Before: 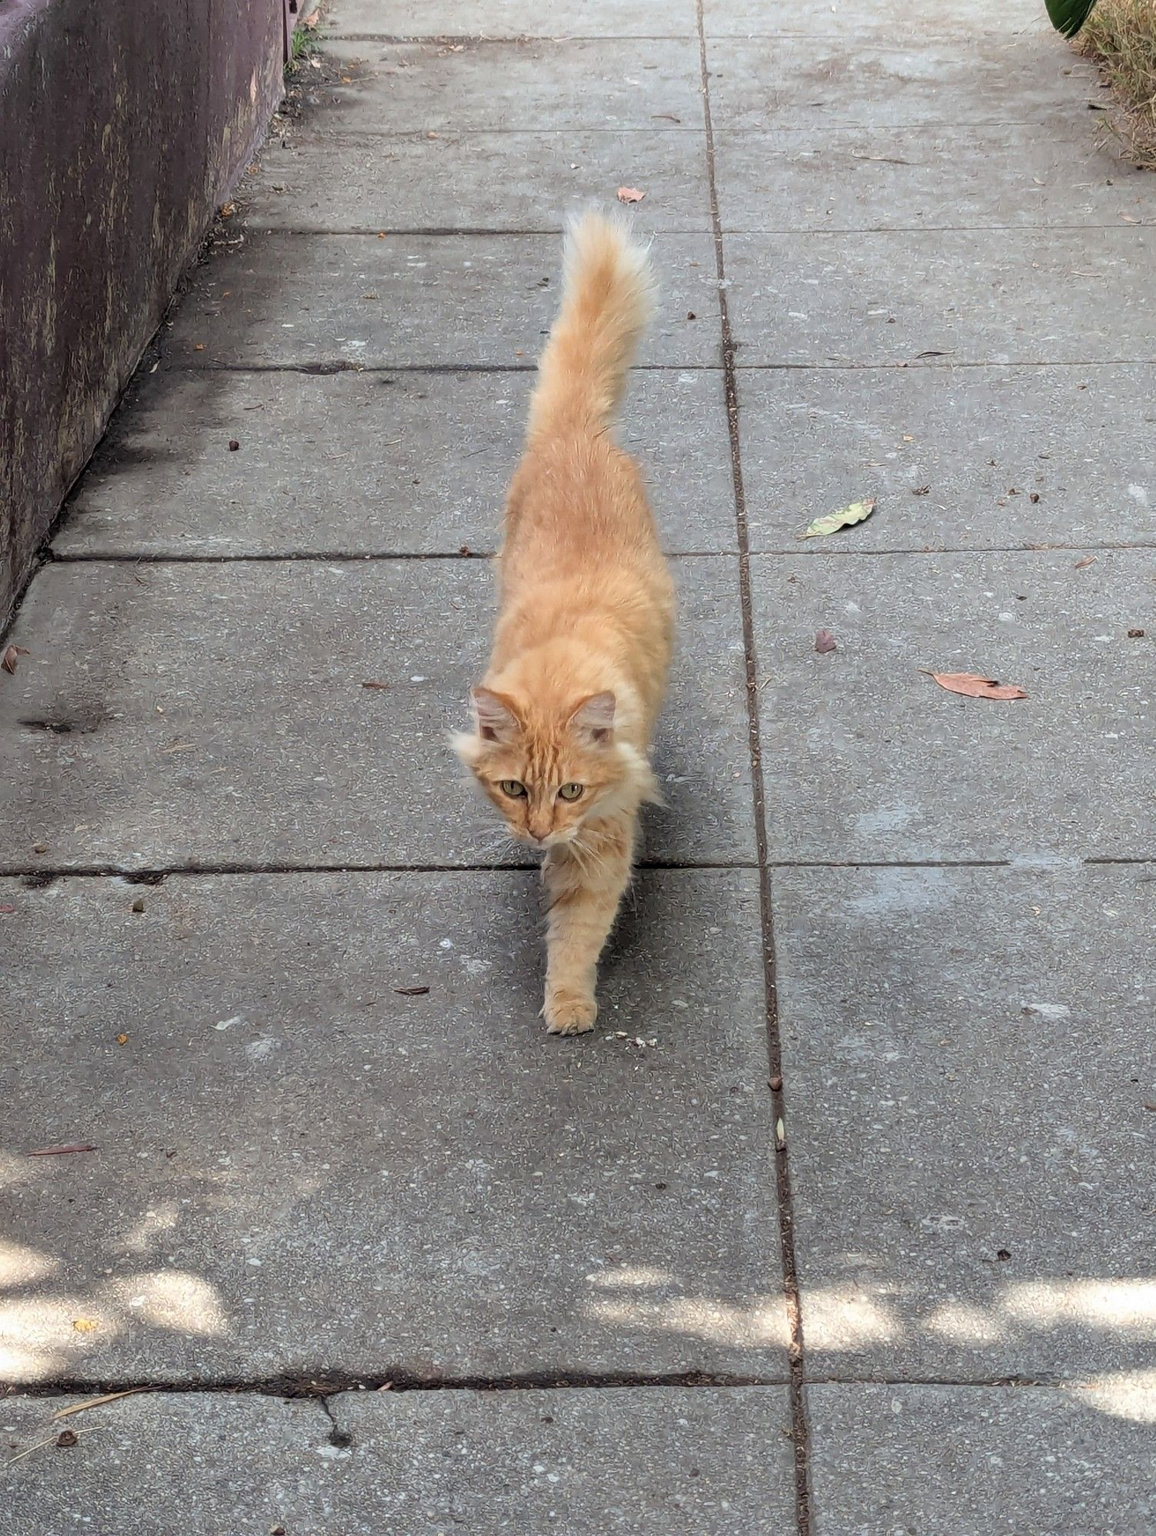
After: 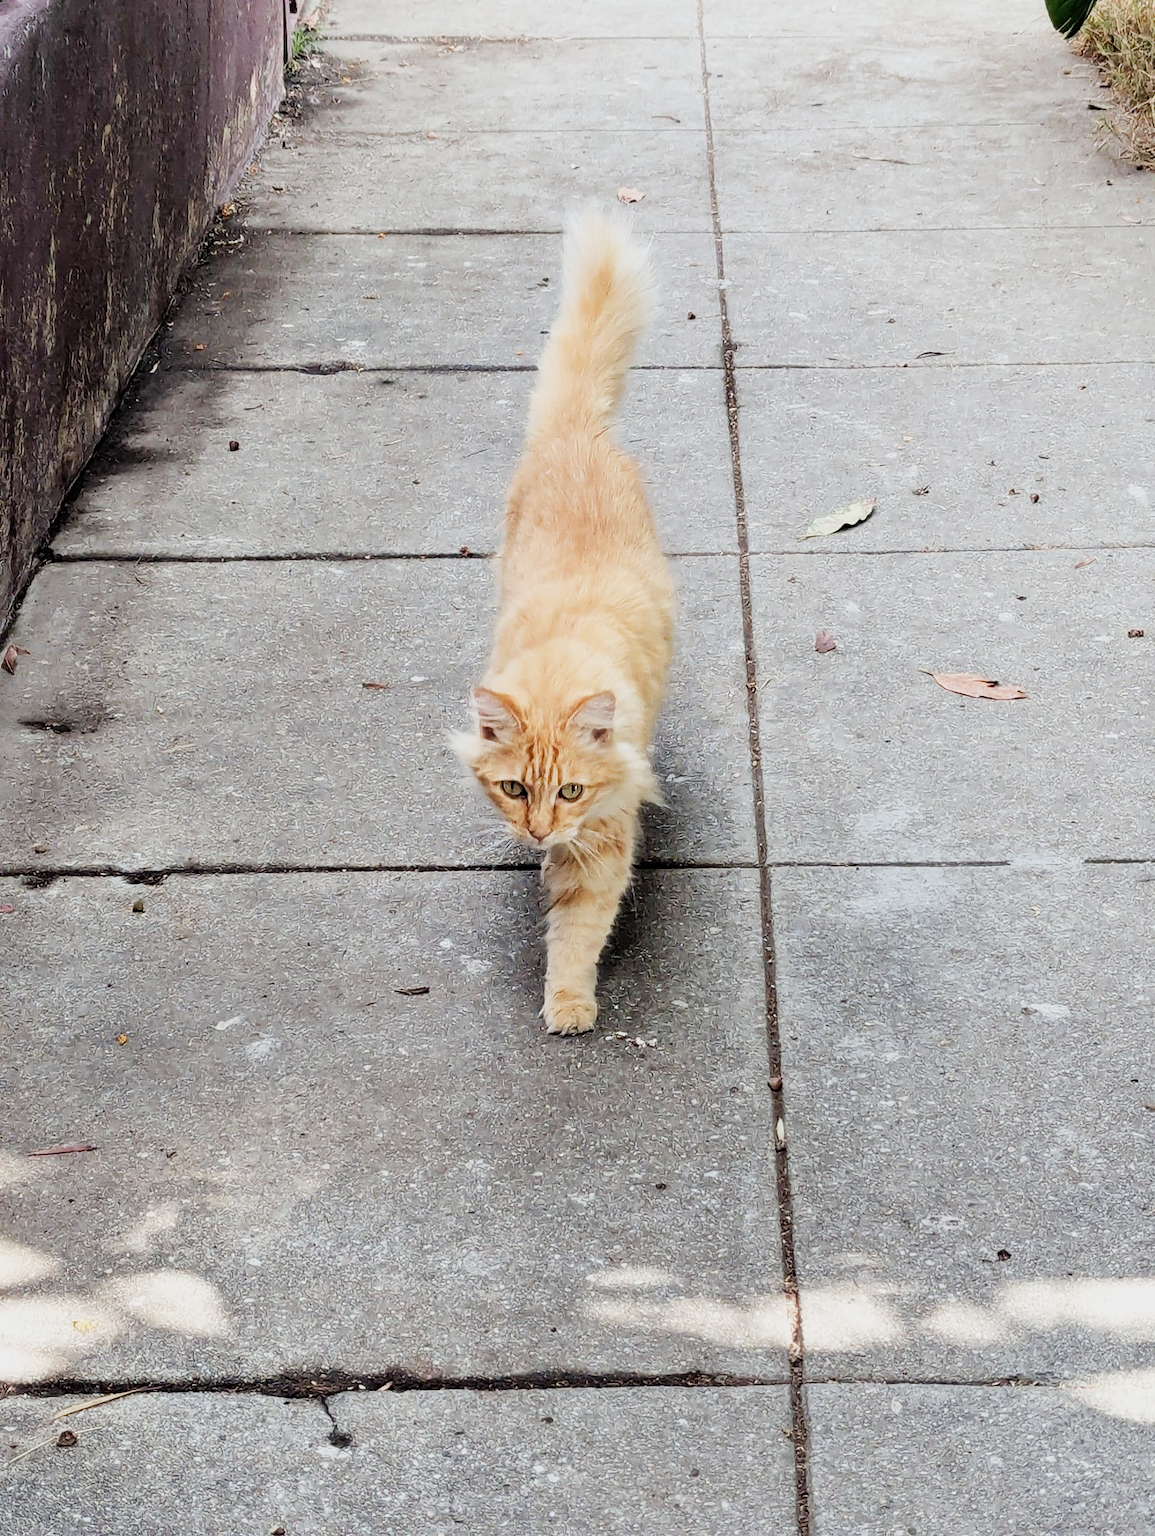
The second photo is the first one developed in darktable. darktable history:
exposure: exposure 0.6 EV, compensate highlight preservation false
sigmoid: contrast 1.7, skew -0.2, preserve hue 0%, red attenuation 0.1, red rotation 0.035, green attenuation 0.1, green rotation -0.017, blue attenuation 0.15, blue rotation -0.052, base primaries Rec2020
